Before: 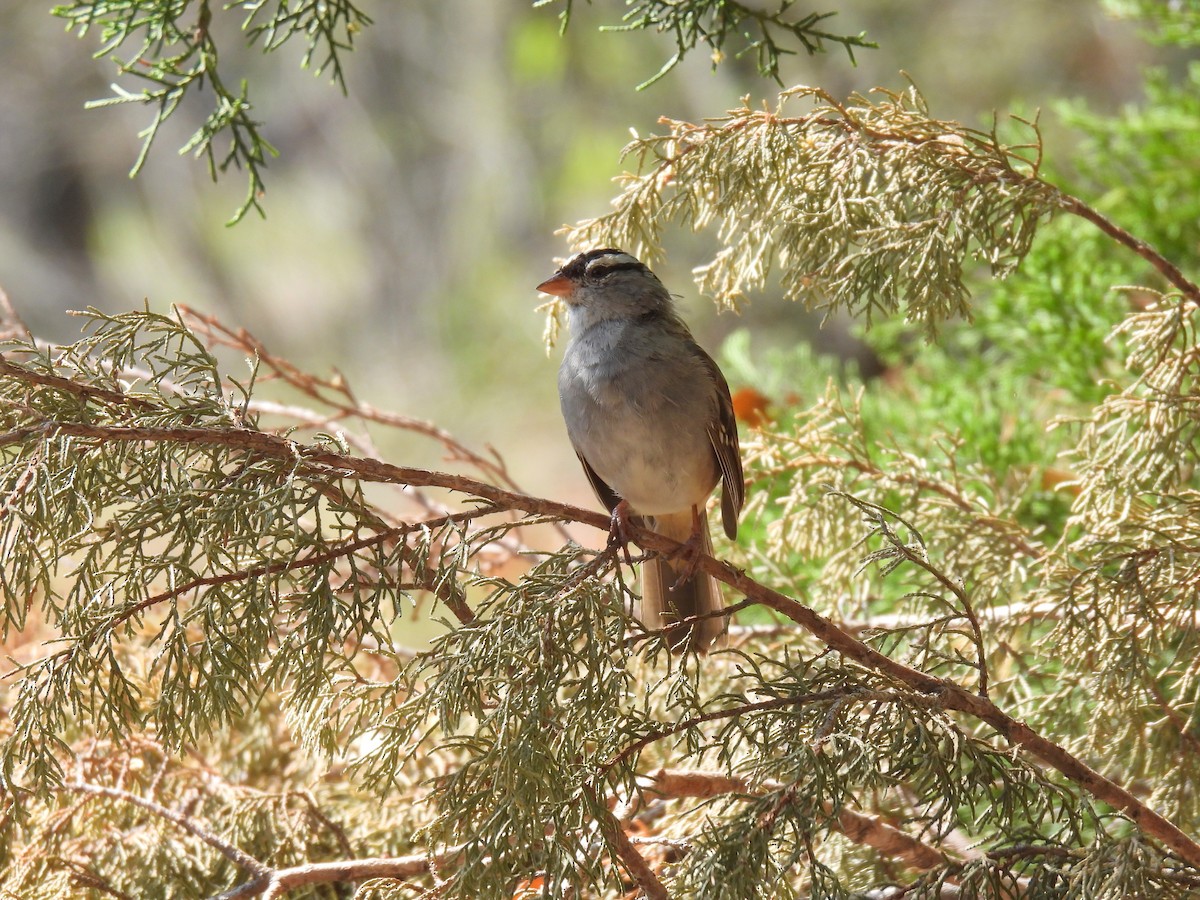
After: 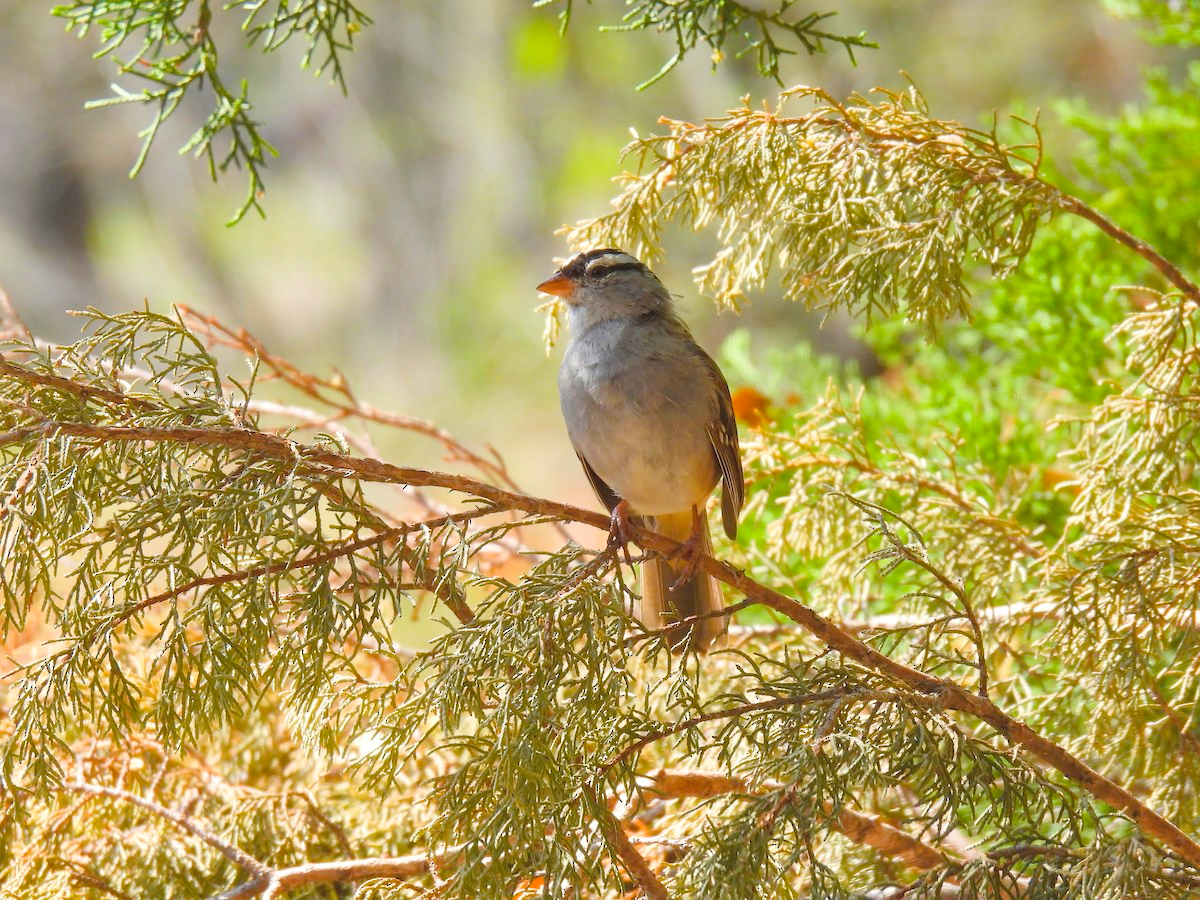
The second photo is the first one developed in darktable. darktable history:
color balance rgb: perceptual saturation grading › global saturation 36.043%, perceptual saturation grading › shadows 35.846%
contrast brightness saturation: brightness 0.154
